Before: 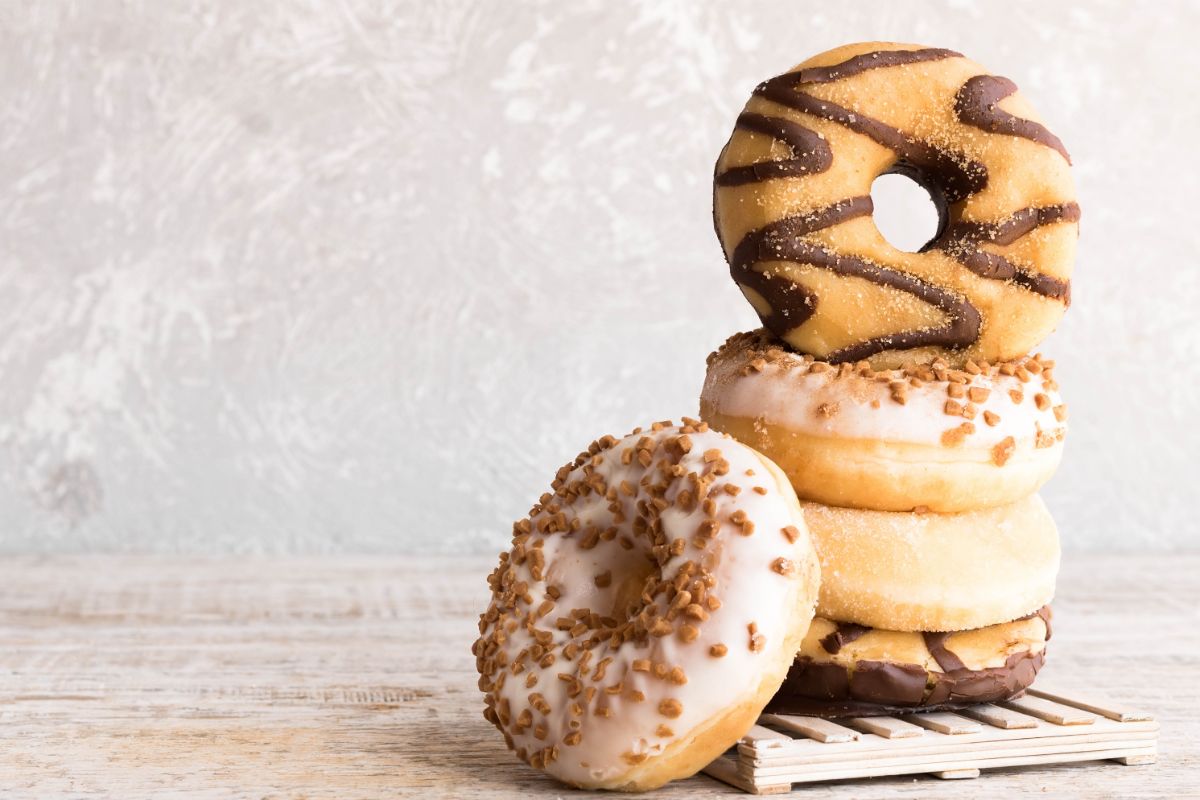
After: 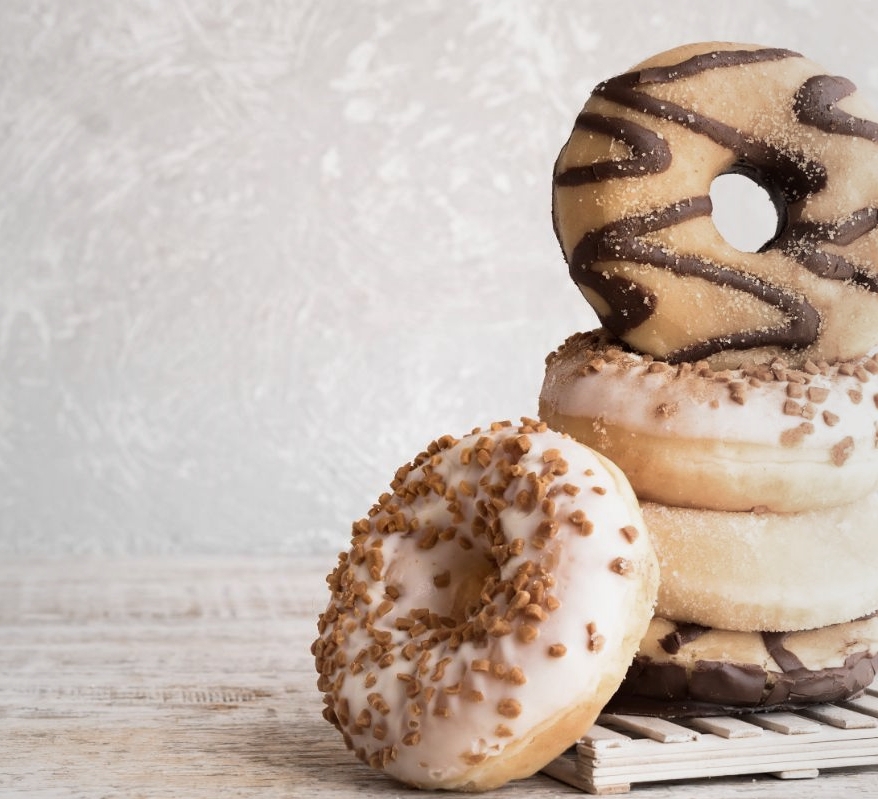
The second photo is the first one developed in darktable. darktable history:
vignetting: fall-off start 18.21%, fall-off radius 137.95%, brightness -0.207, center (-0.078, 0.066), width/height ratio 0.62, shape 0.59
crop: left 13.443%, right 13.31%
